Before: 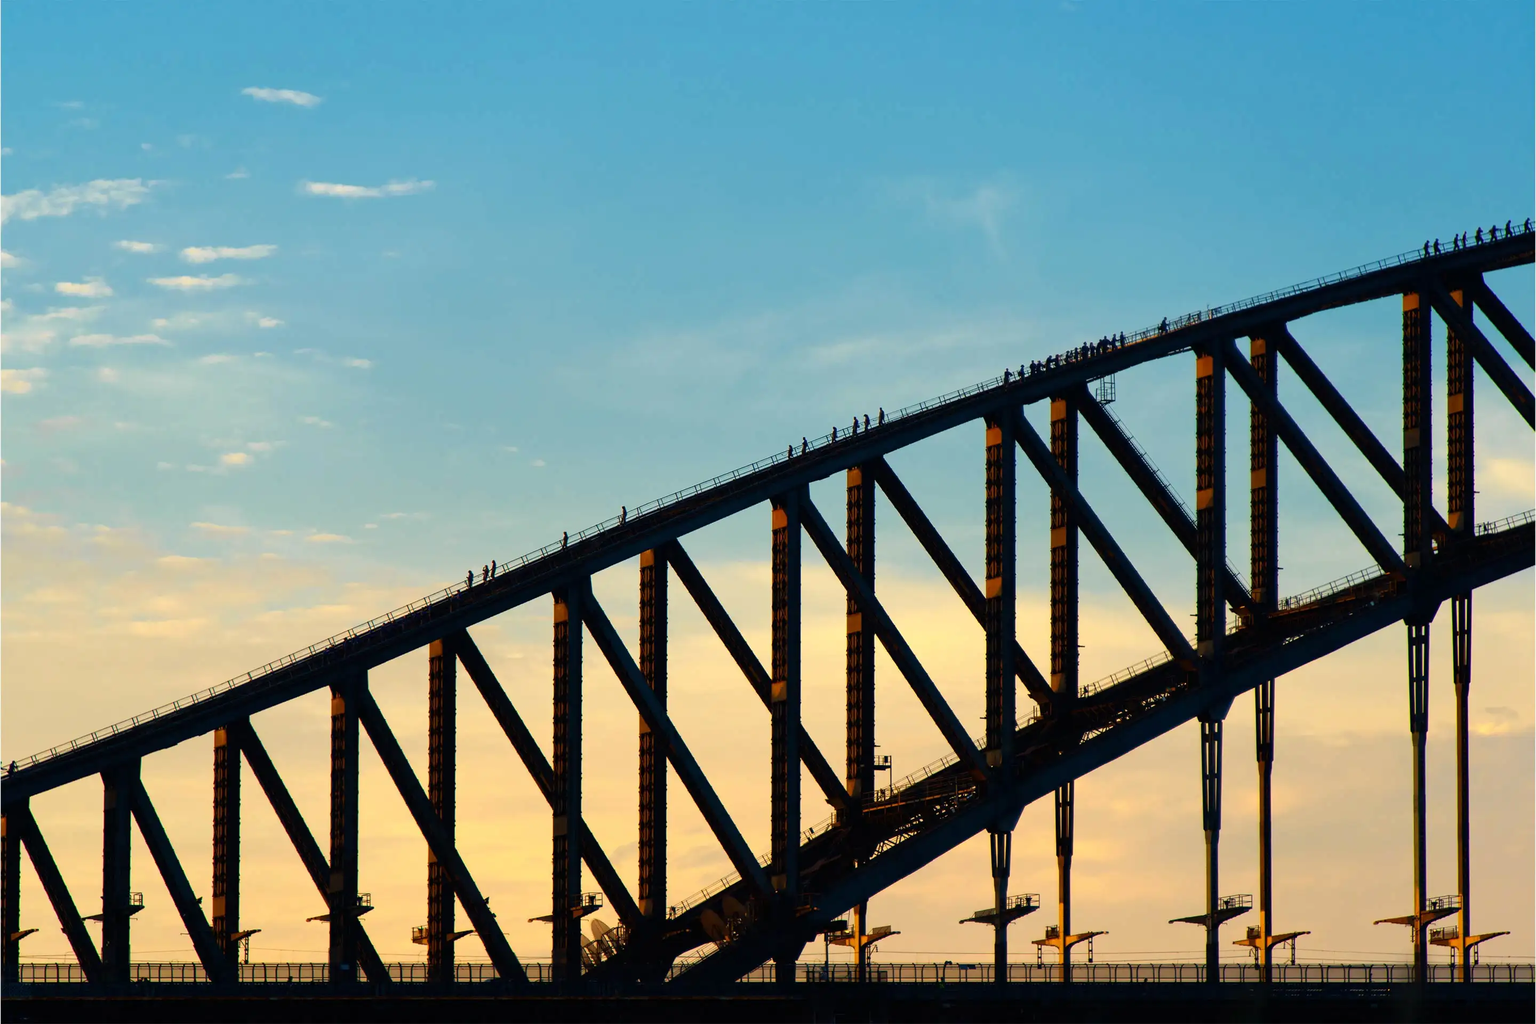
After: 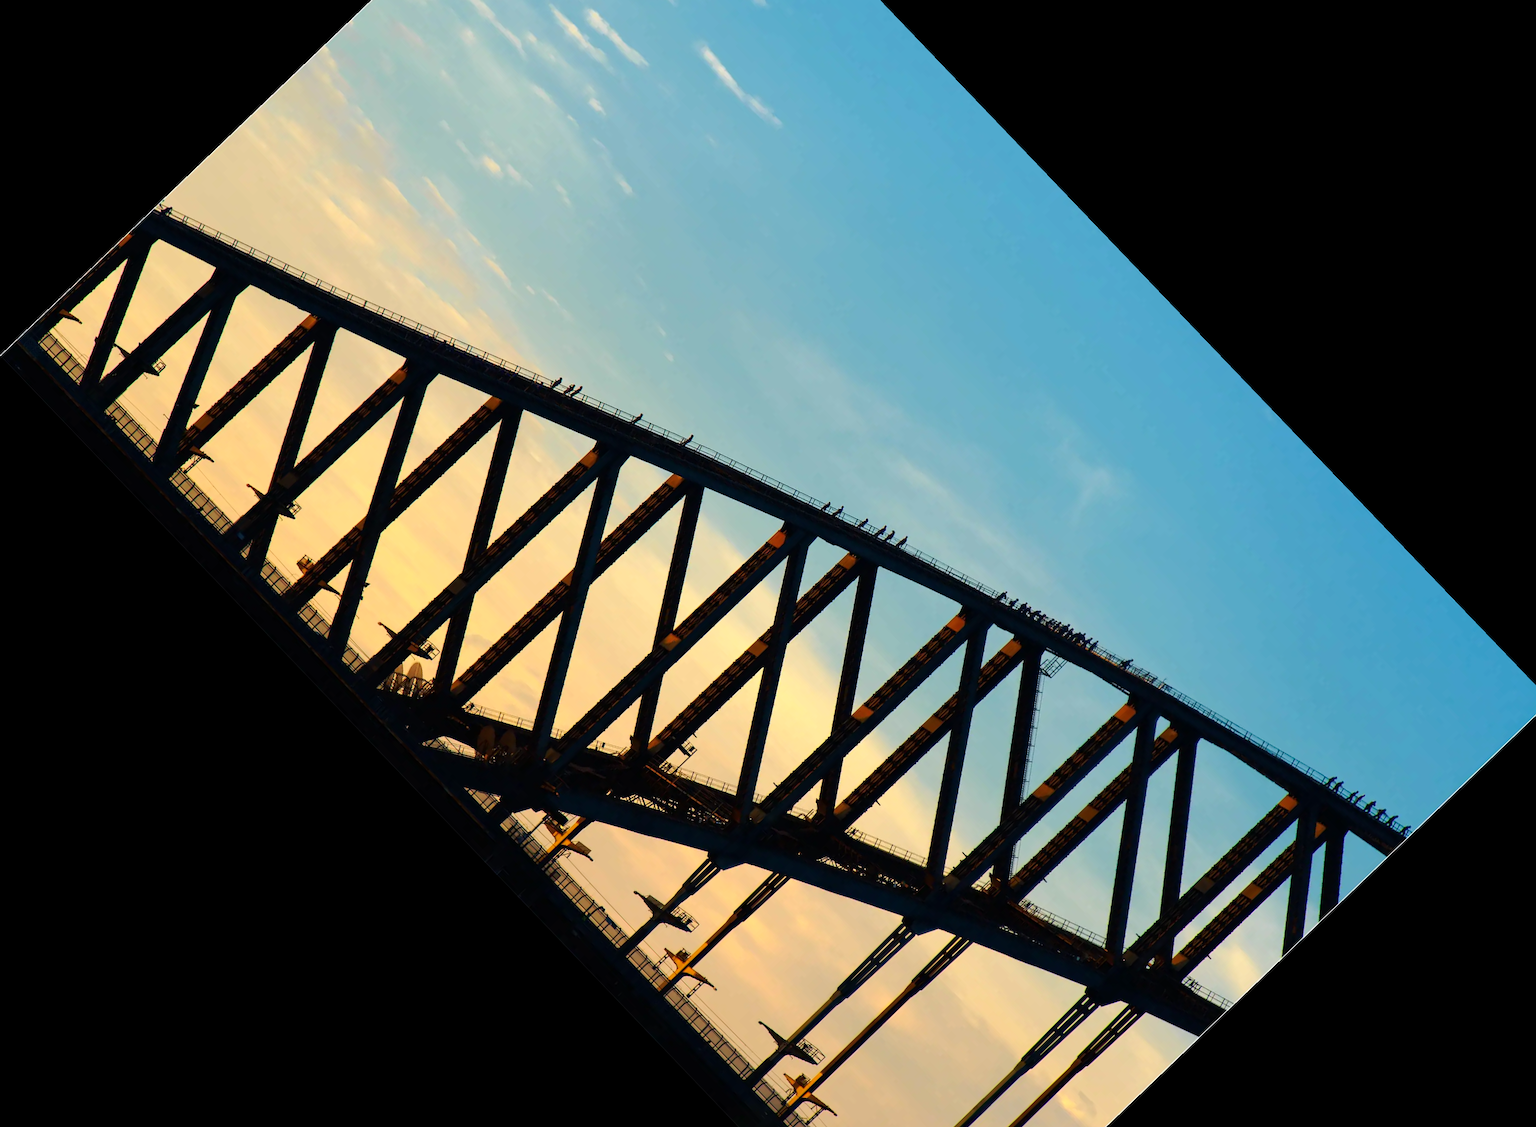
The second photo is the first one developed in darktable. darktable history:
crop and rotate: angle -46.26°, top 16.234%, right 0.912%, bottom 11.704%
tone curve: curves: ch0 [(0, 0) (0.003, 0.003) (0.011, 0.01) (0.025, 0.023) (0.044, 0.041) (0.069, 0.064) (0.1, 0.092) (0.136, 0.125) (0.177, 0.163) (0.224, 0.207) (0.277, 0.255) (0.335, 0.309) (0.399, 0.375) (0.468, 0.459) (0.543, 0.548) (0.623, 0.629) (0.709, 0.716) (0.801, 0.808) (0.898, 0.911) (1, 1)], preserve colors none
